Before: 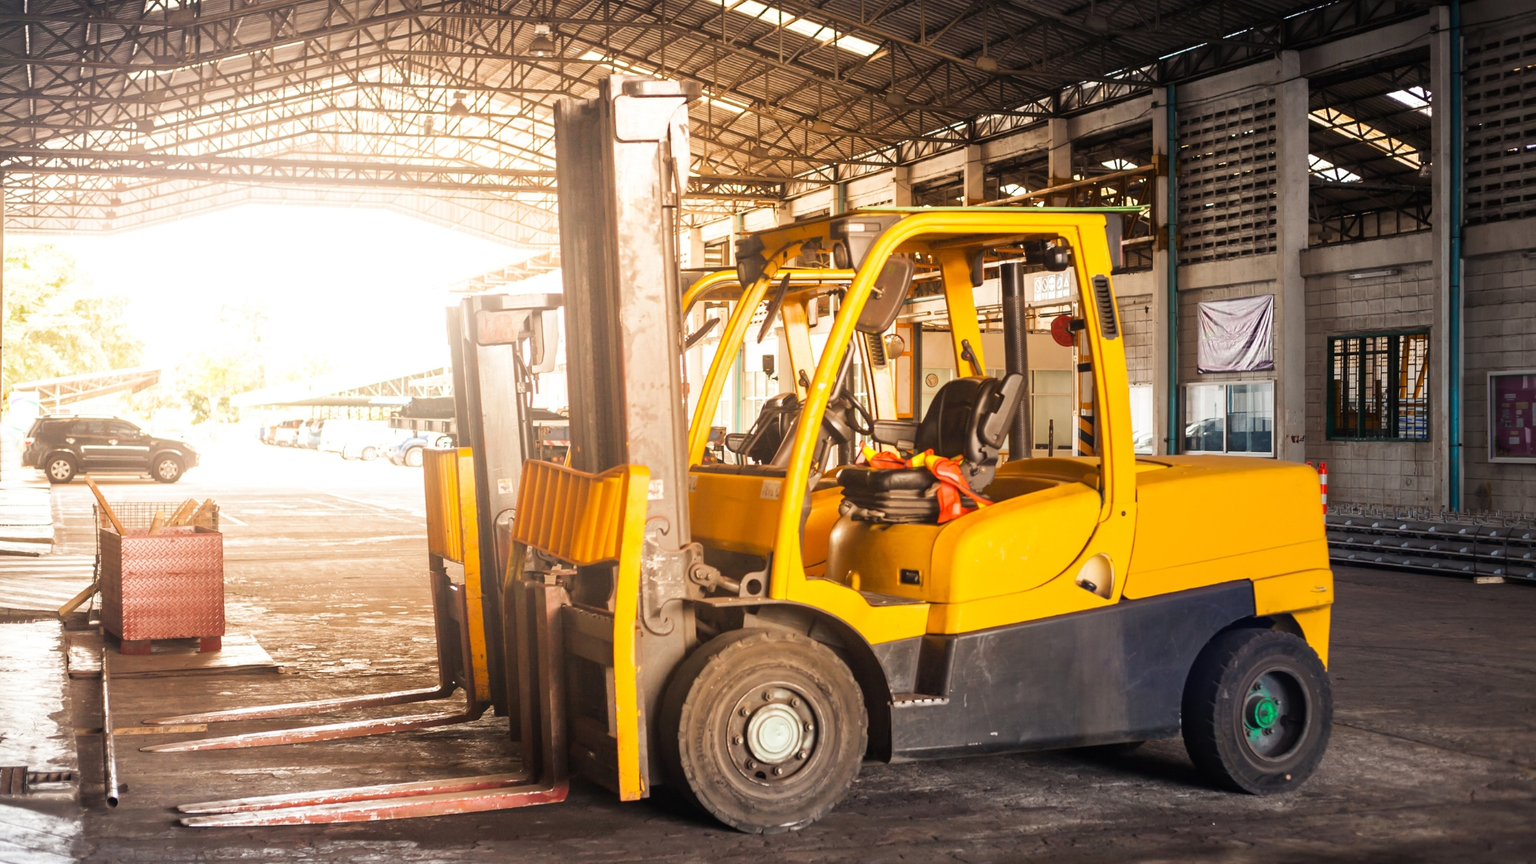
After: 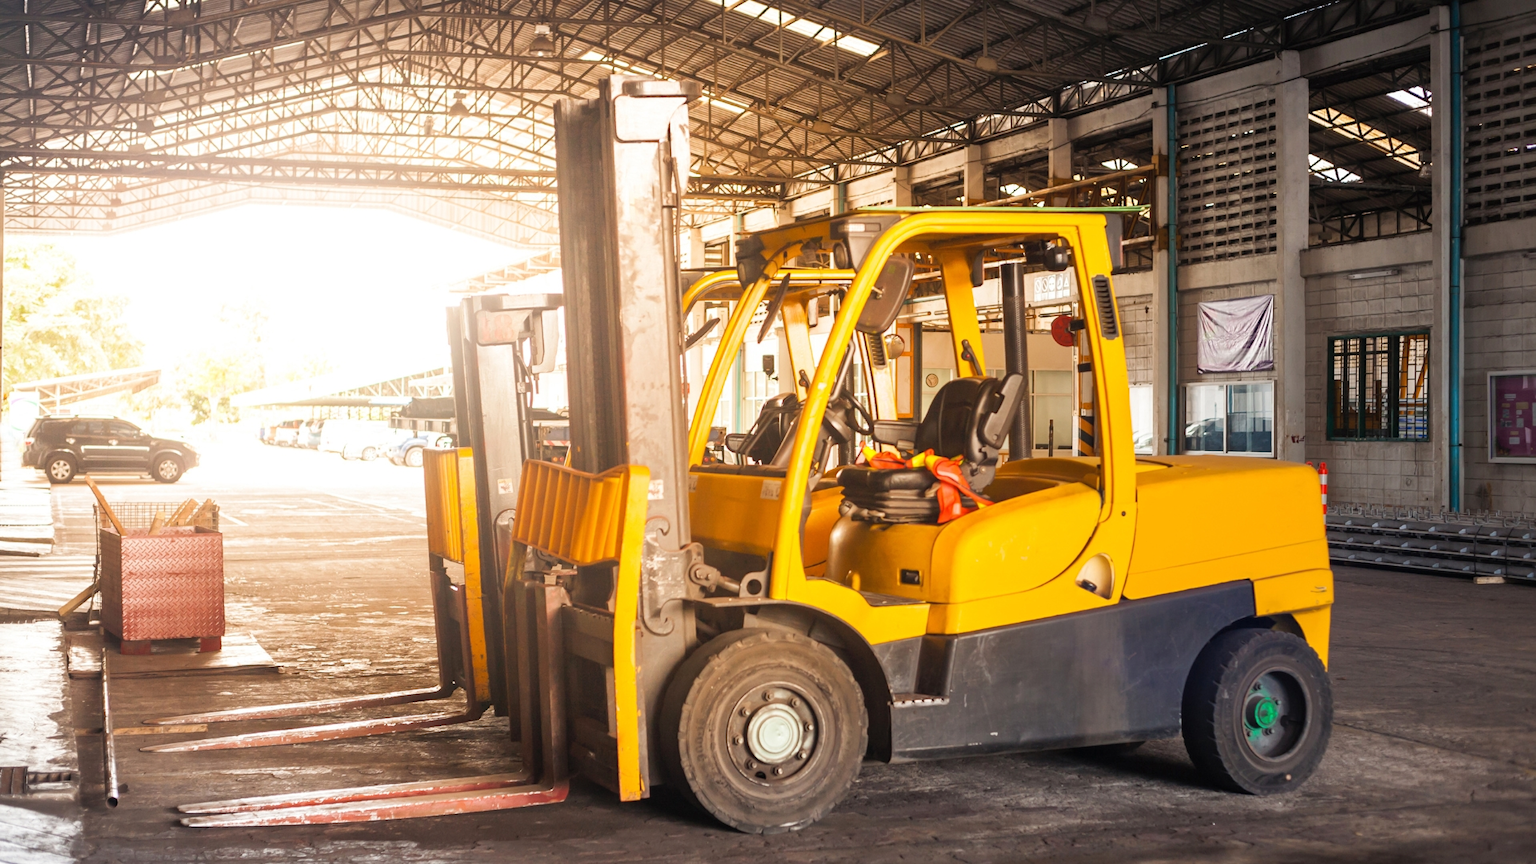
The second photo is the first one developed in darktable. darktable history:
shadows and highlights: shadows 42.82, highlights 6.94
